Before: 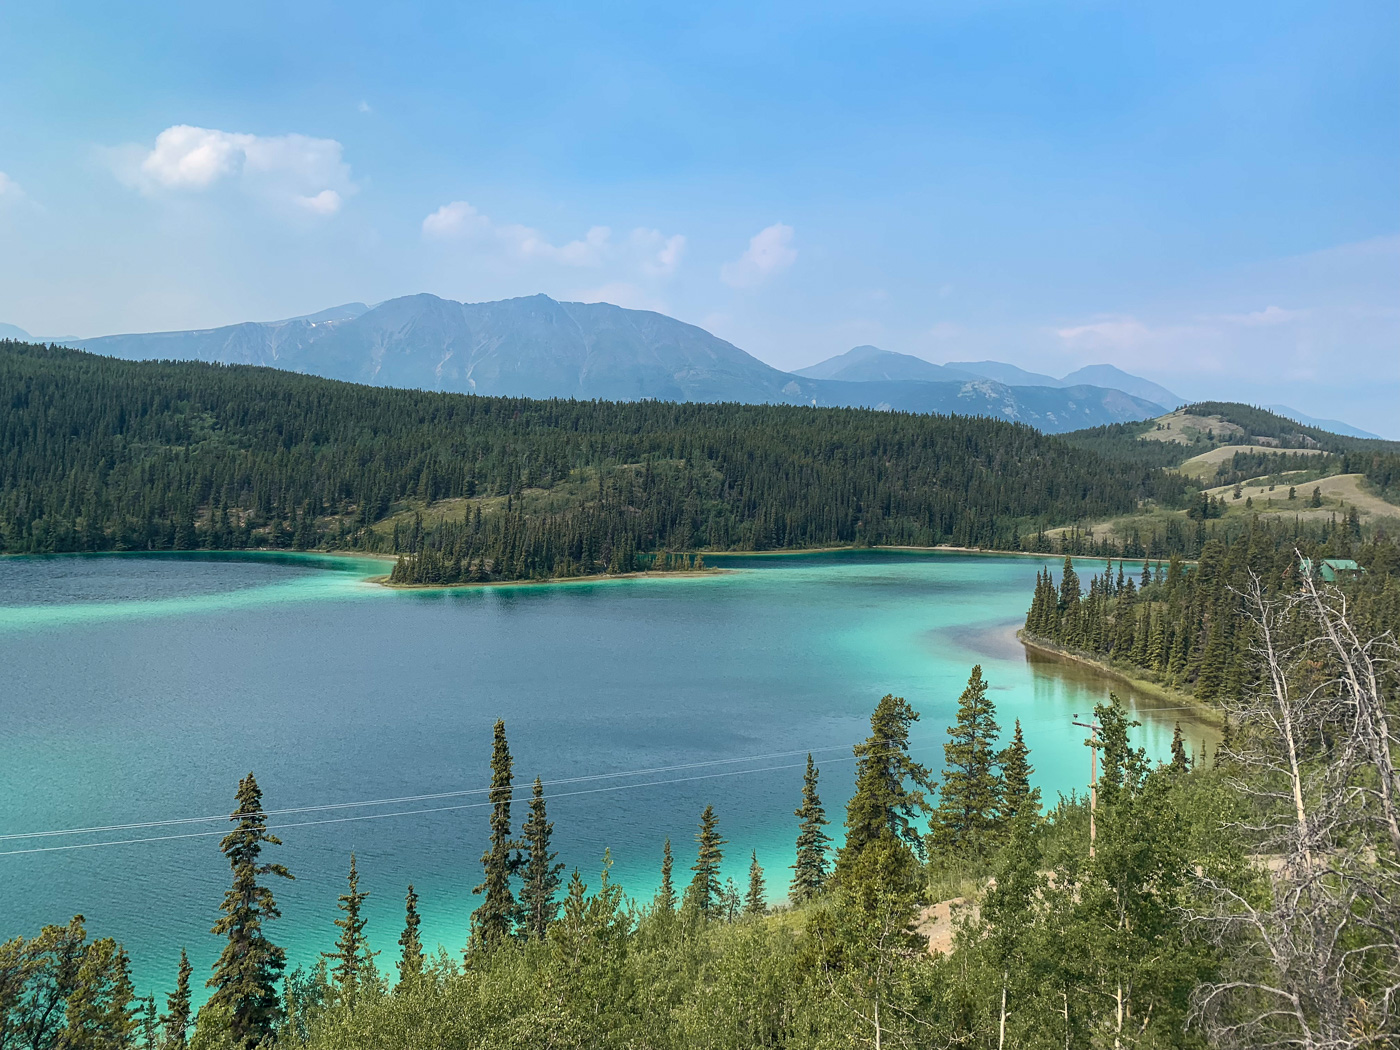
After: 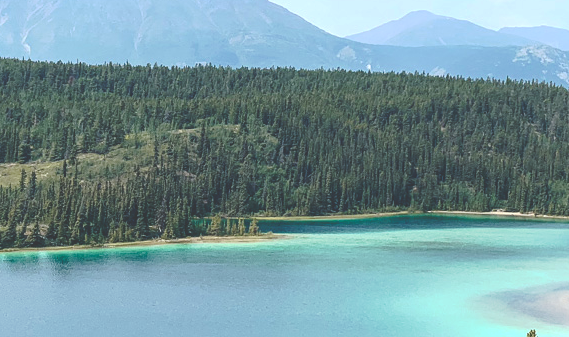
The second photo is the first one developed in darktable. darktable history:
crop: left 31.793%, top 31.999%, right 27.504%, bottom 35.833%
exposure: exposure 0.669 EV, compensate highlight preservation false
contrast brightness saturation: contrast 0.005, saturation -0.053
tone curve: curves: ch0 [(0, 0) (0.003, 0.211) (0.011, 0.211) (0.025, 0.215) (0.044, 0.218) (0.069, 0.224) (0.1, 0.227) (0.136, 0.233) (0.177, 0.247) (0.224, 0.275) (0.277, 0.309) (0.335, 0.366) (0.399, 0.438) (0.468, 0.515) (0.543, 0.586) (0.623, 0.658) (0.709, 0.735) (0.801, 0.821) (0.898, 0.889) (1, 1)], preserve colors none
